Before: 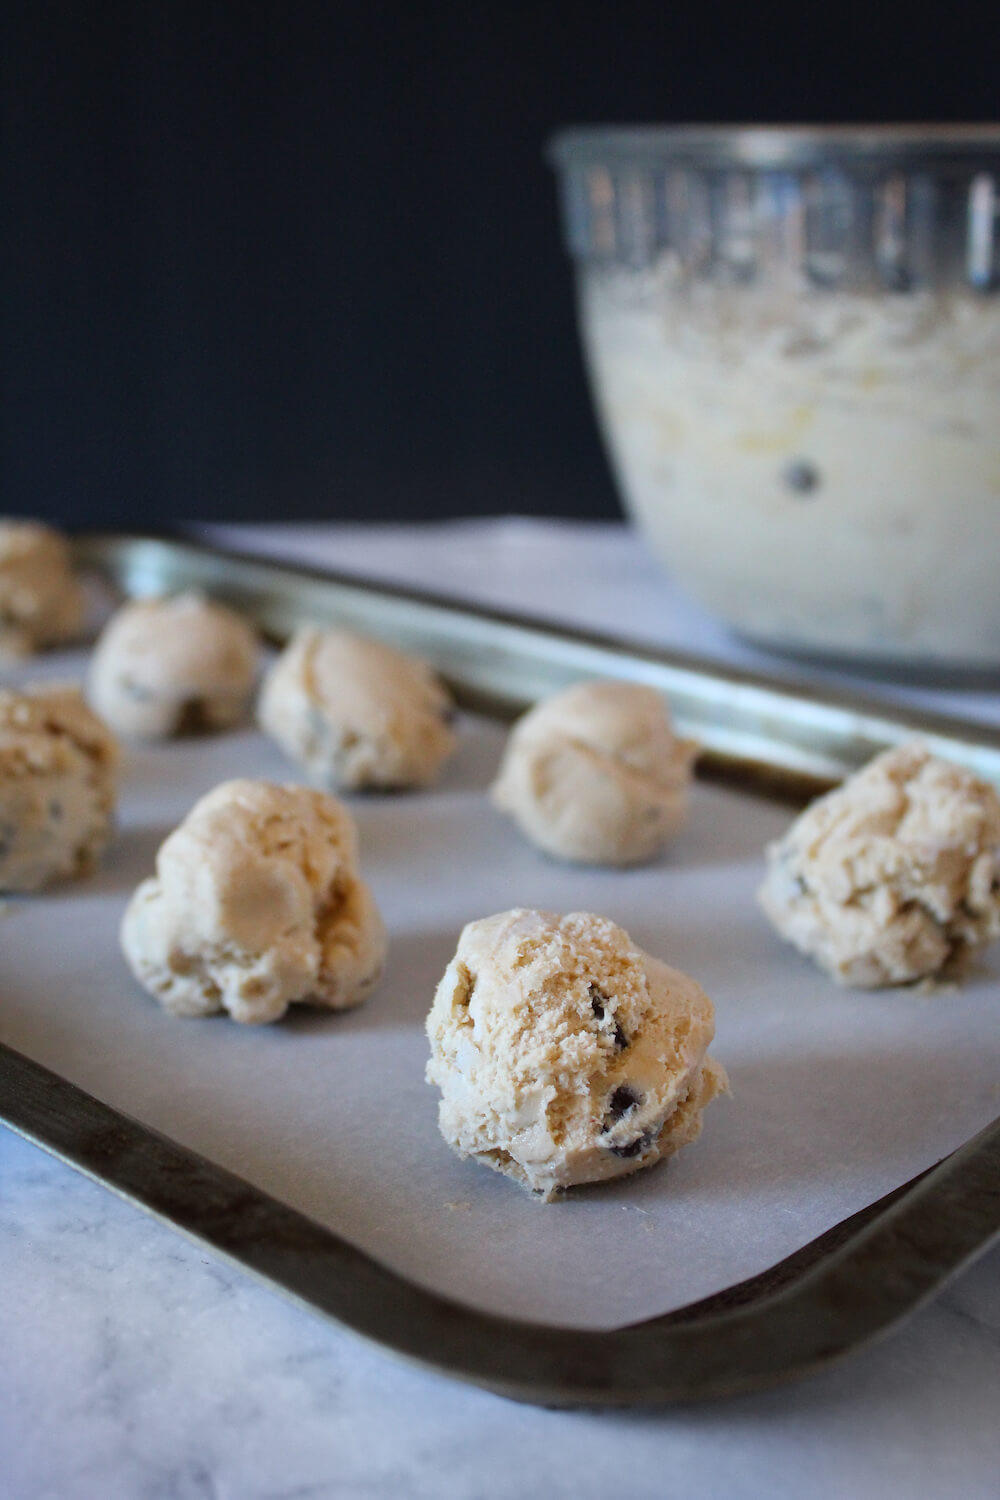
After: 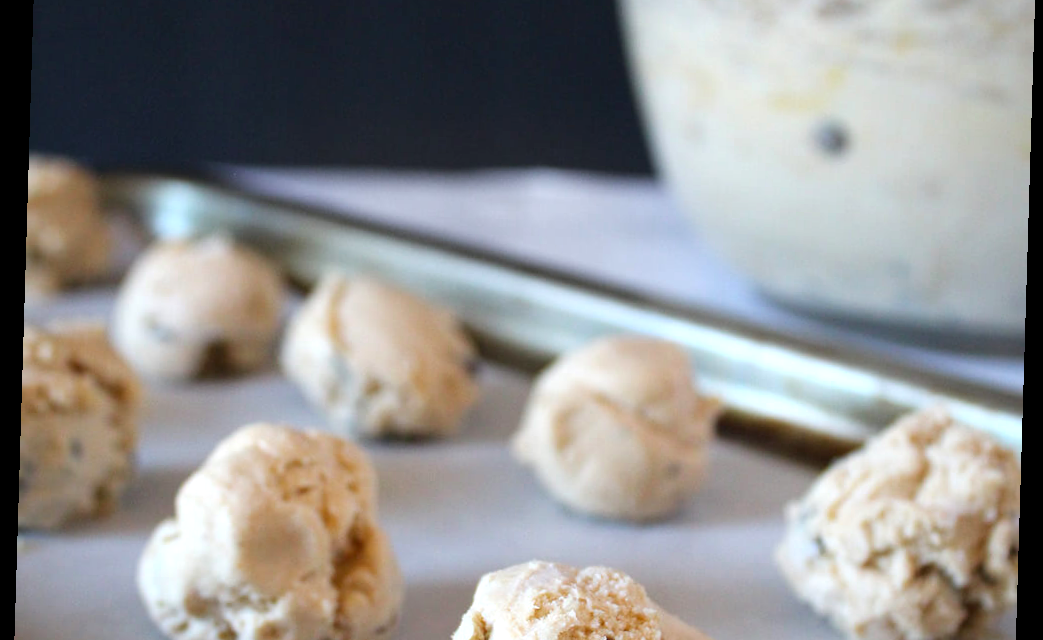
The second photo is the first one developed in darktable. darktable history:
crop and rotate: top 23.84%, bottom 34.294%
rotate and perspective: rotation 1.72°, automatic cropping off
exposure: black level correction 0.001, exposure 0.5 EV, compensate exposure bias true, compensate highlight preservation false
